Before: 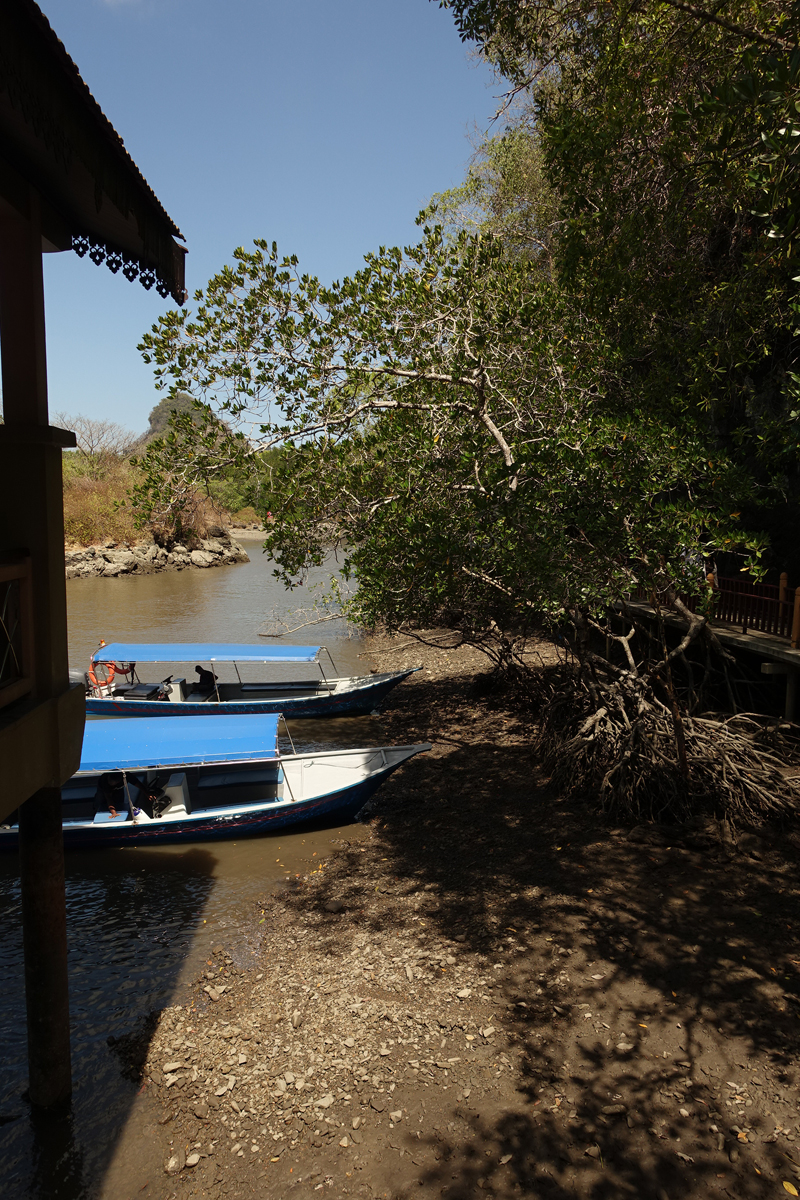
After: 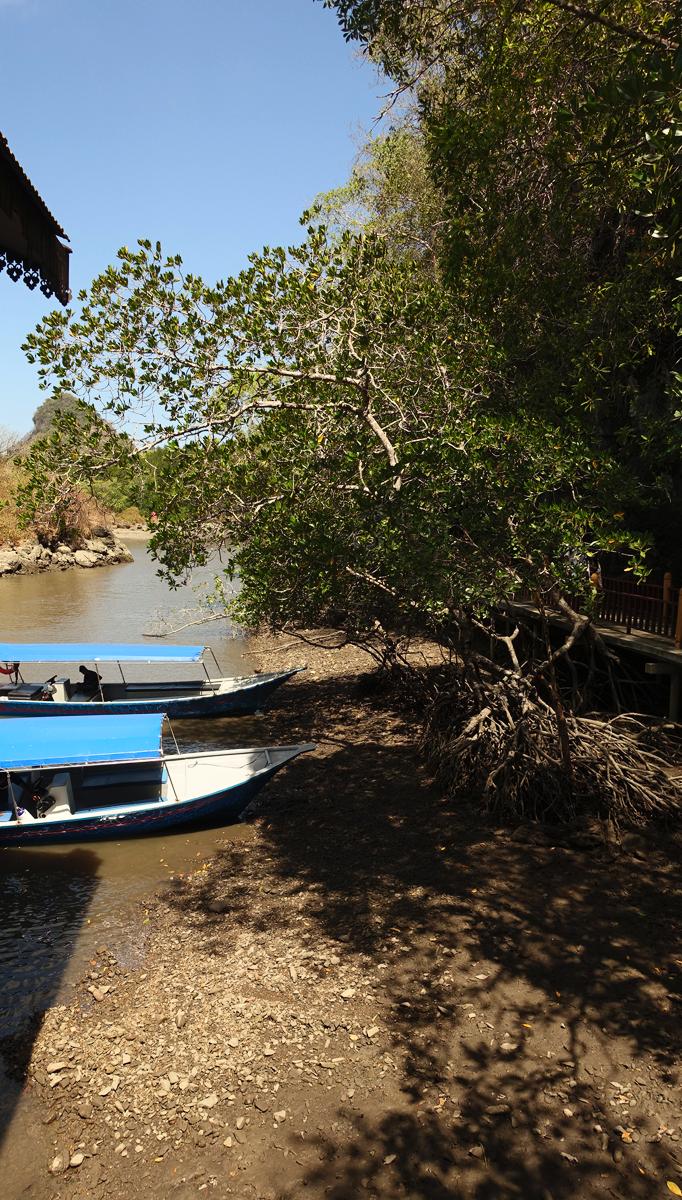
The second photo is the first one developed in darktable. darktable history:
contrast brightness saturation: contrast 0.202, brightness 0.16, saturation 0.217
crop and rotate: left 14.656%
